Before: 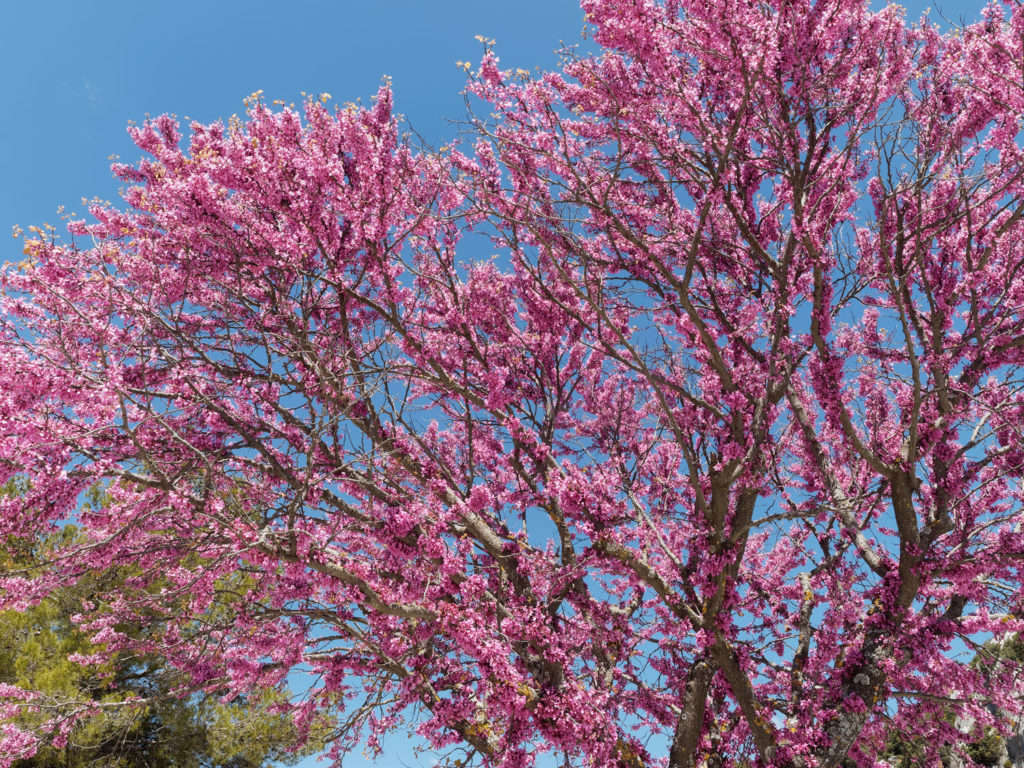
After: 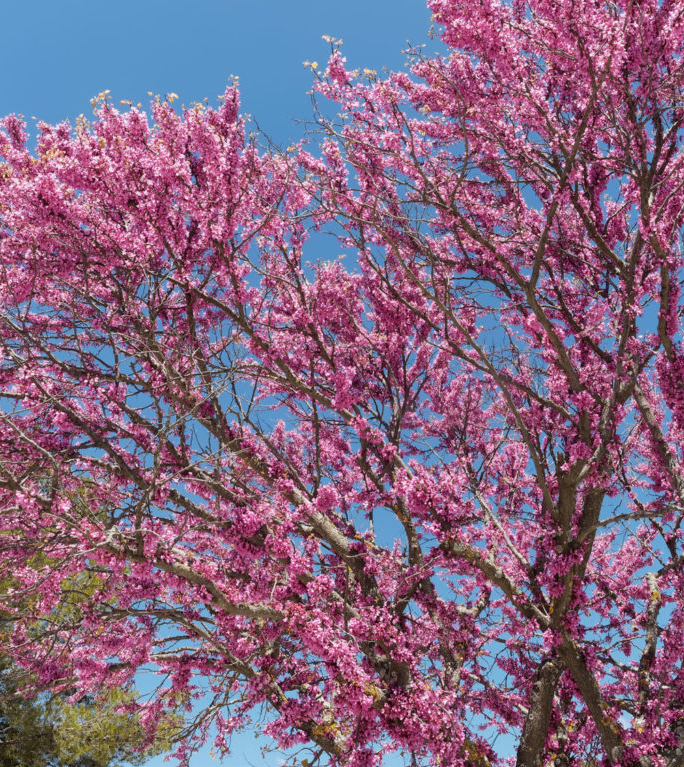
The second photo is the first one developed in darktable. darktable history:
crop and rotate: left 14.966%, right 18.173%
